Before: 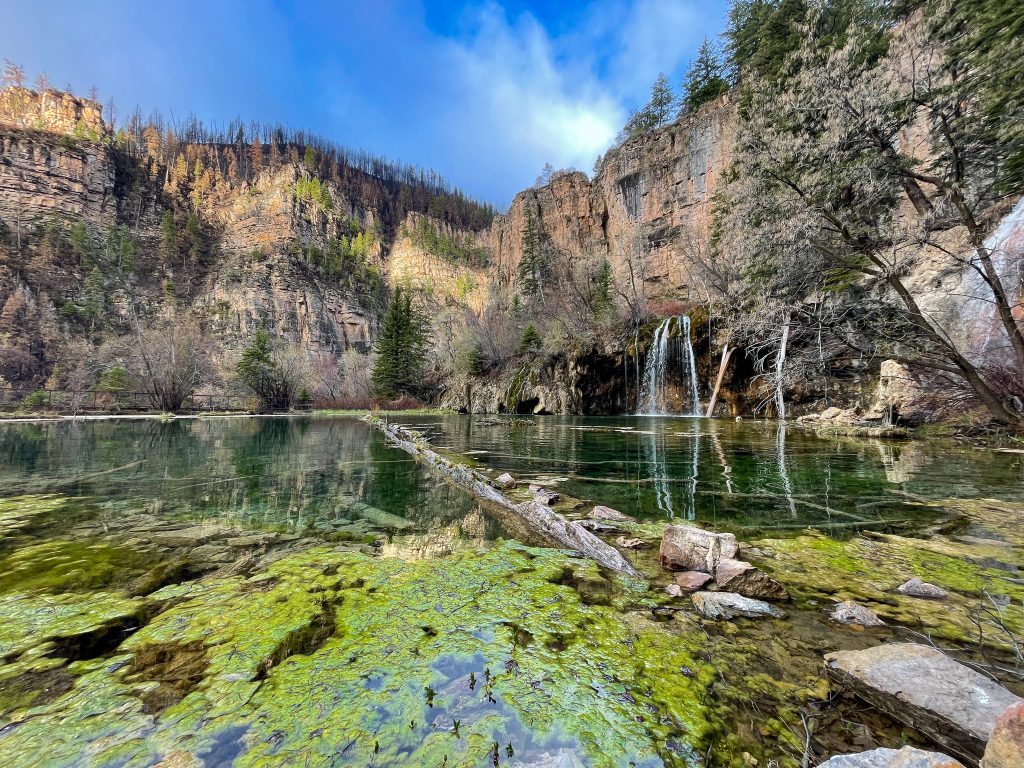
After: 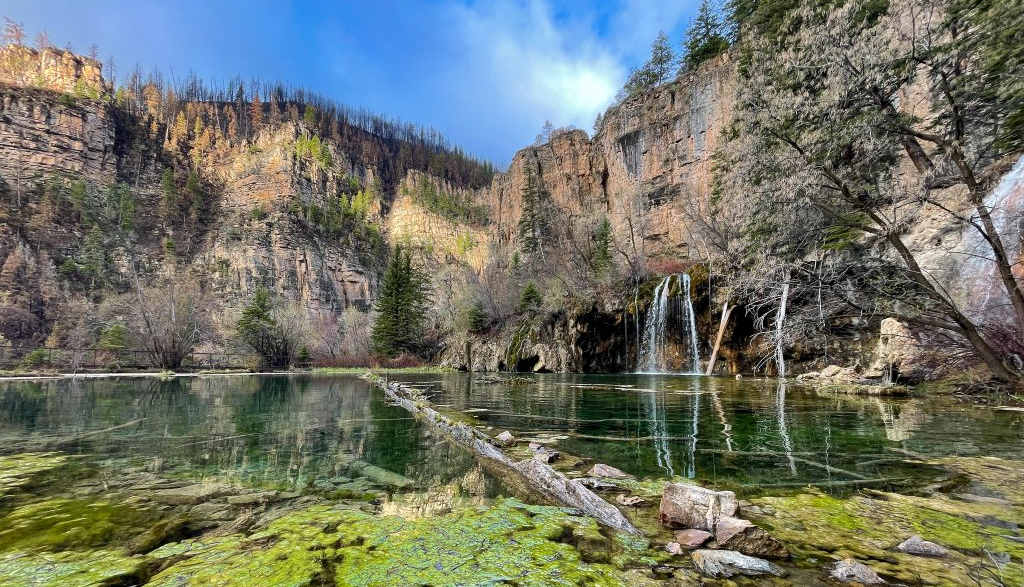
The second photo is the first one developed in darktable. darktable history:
crop: top 5.584%, bottom 17.877%
